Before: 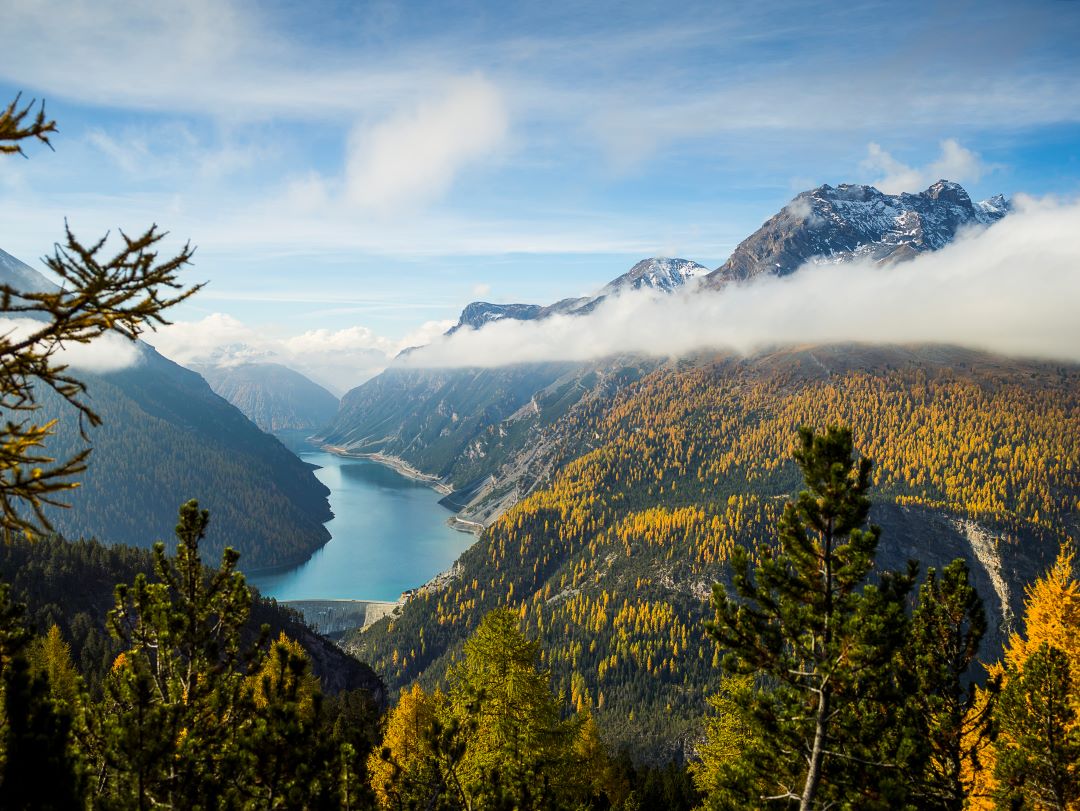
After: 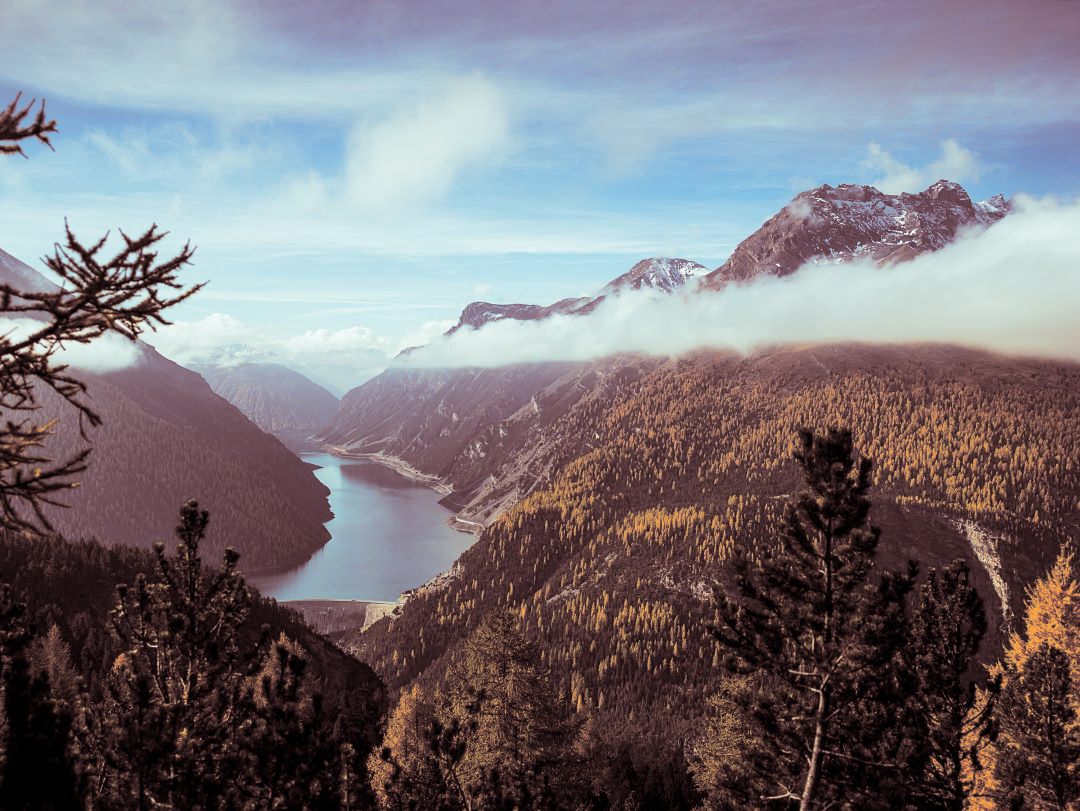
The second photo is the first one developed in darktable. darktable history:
local contrast: mode bilateral grid, contrast 20, coarseness 50, detail 102%, midtone range 0.2
split-toning: shadows › saturation 0.3, highlights › hue 180°, highlights › saturation 0.3, compress 0%
